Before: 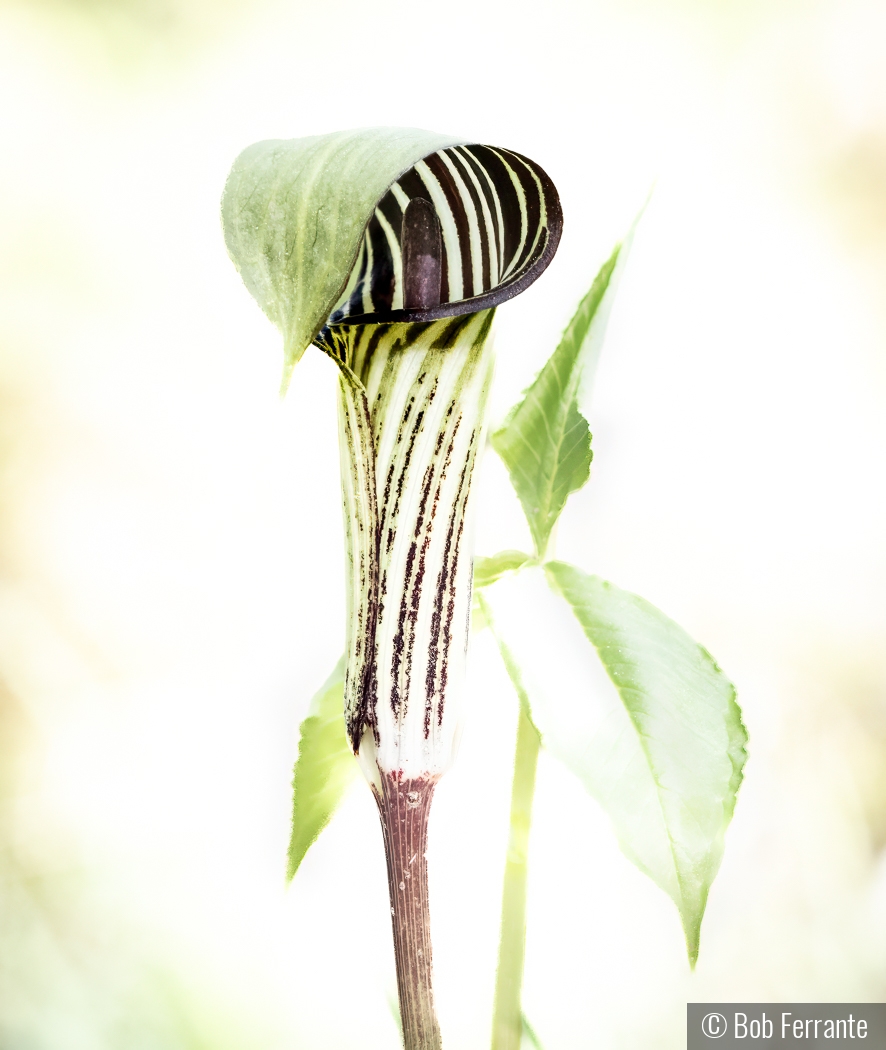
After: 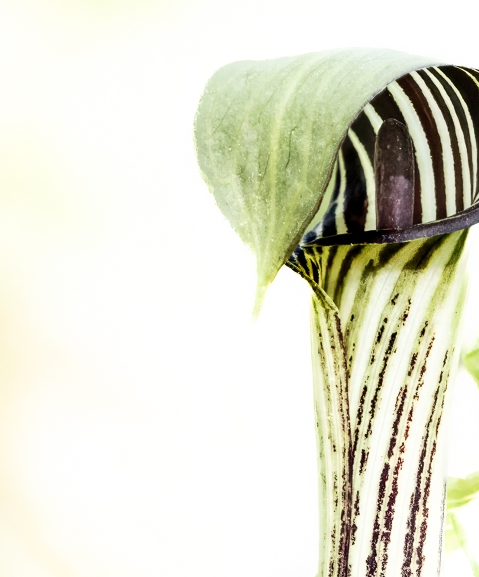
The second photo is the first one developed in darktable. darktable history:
crop and rotate: left 3.067%, top 7.542%, right 42.799%, bottom 37.428%
